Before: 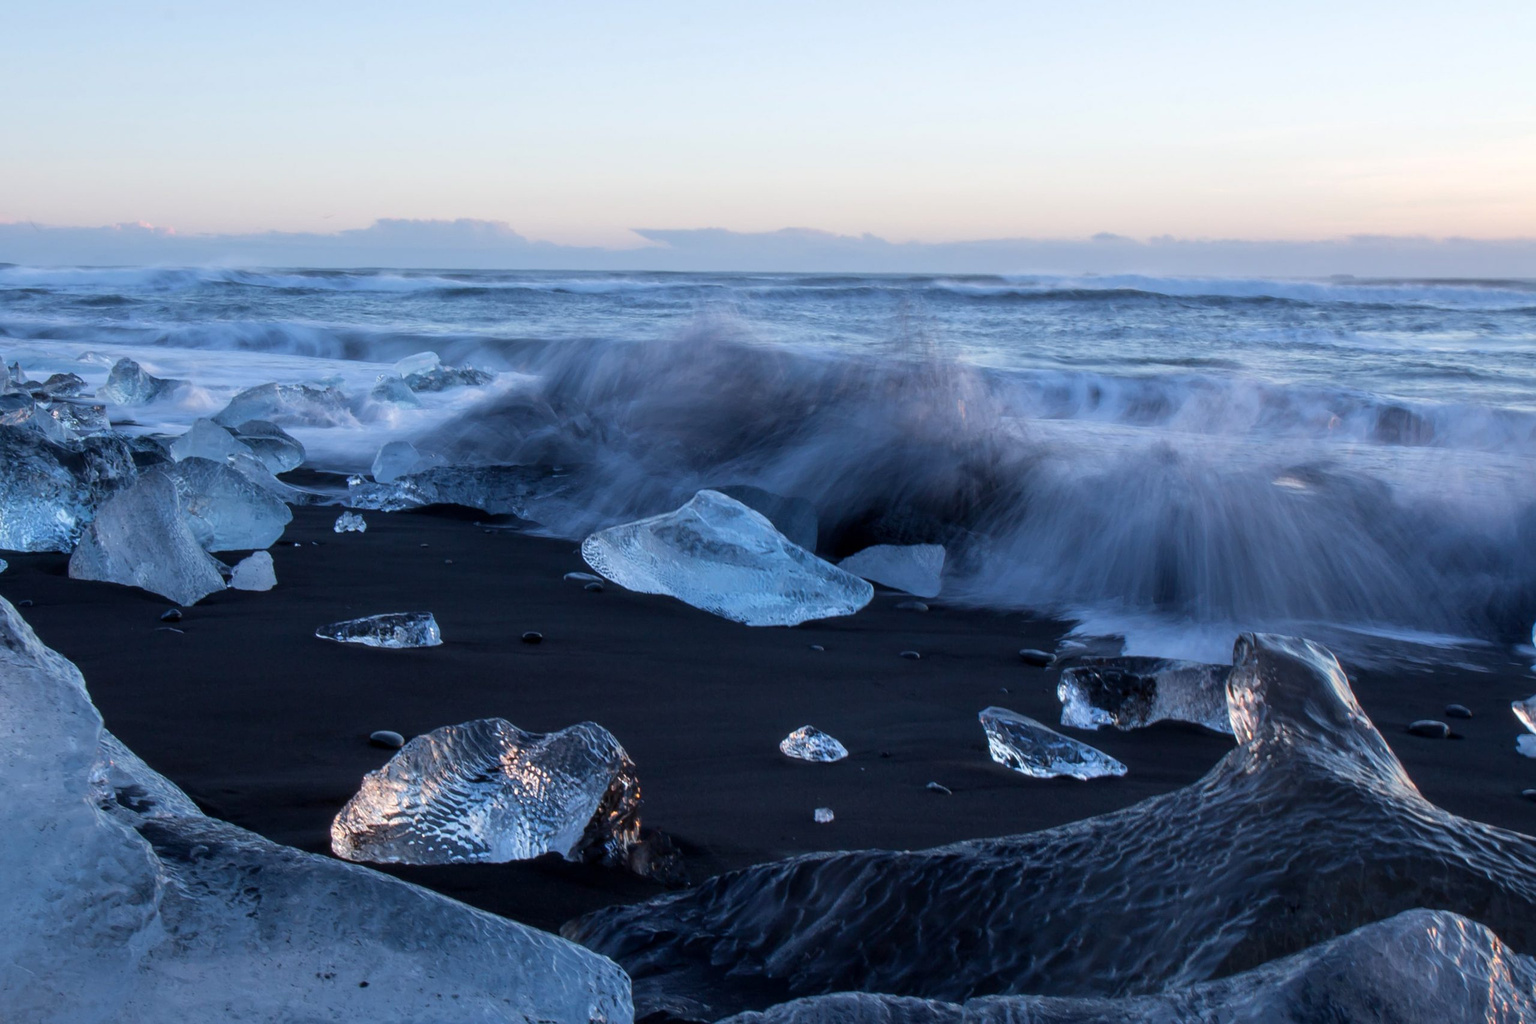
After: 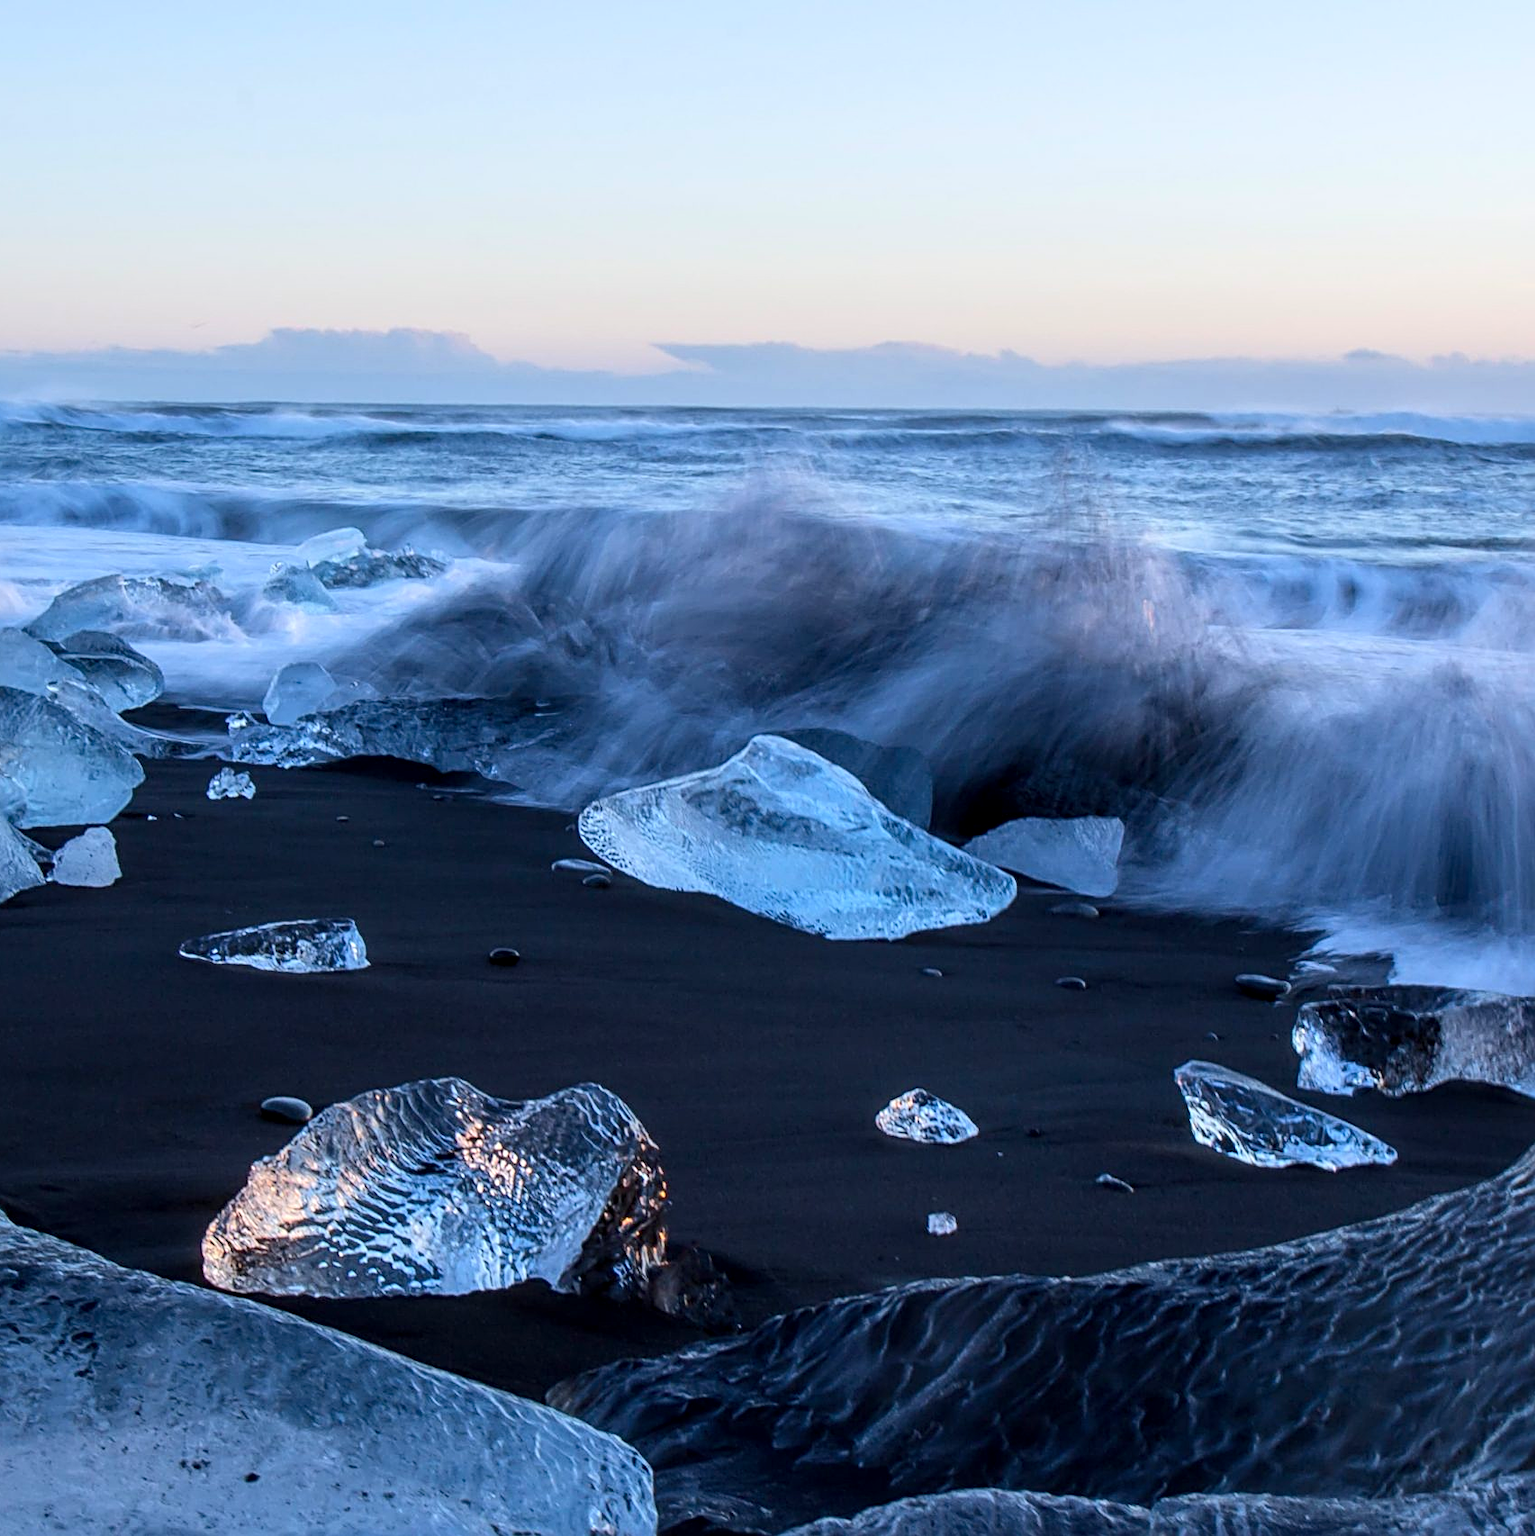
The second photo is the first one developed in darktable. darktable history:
local contrast: on, module defaults
contrast brightness saturation: contrast 0.203, brightness 0.158, saturation 0.216
sharpen: radius 3.081
crop and rotate: left 12.81%, right 20.587%
shadows and highlights: shadows -20.41, white point adjustment -1.88, highlights -35.12
